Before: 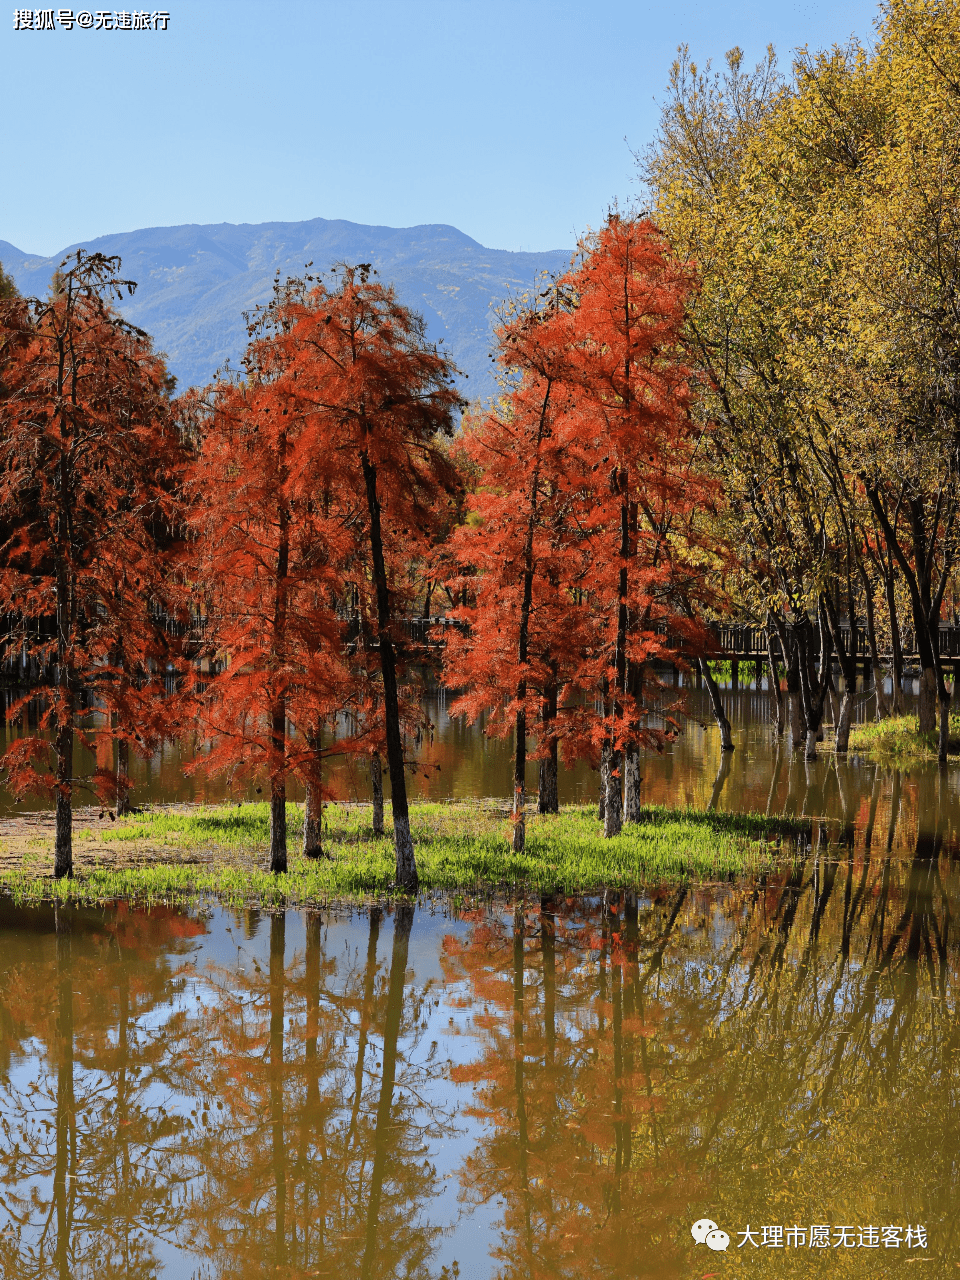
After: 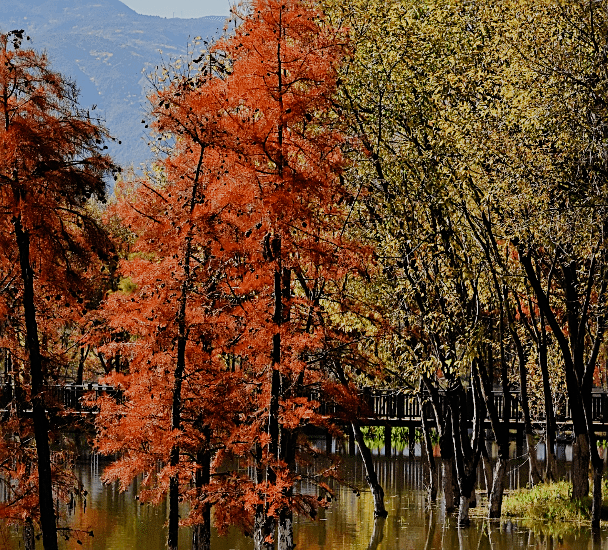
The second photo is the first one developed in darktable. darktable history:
filmic rgb: black relative exposure -7.65 EV, white relative exposure 4.56 EV, hardness 3.61, preserve chrominance no, color science v5 (2021)
sharpen: on, module defaults
crop: left 36.162%, top 18.283%, right 0.463%, bottom 38.727%
